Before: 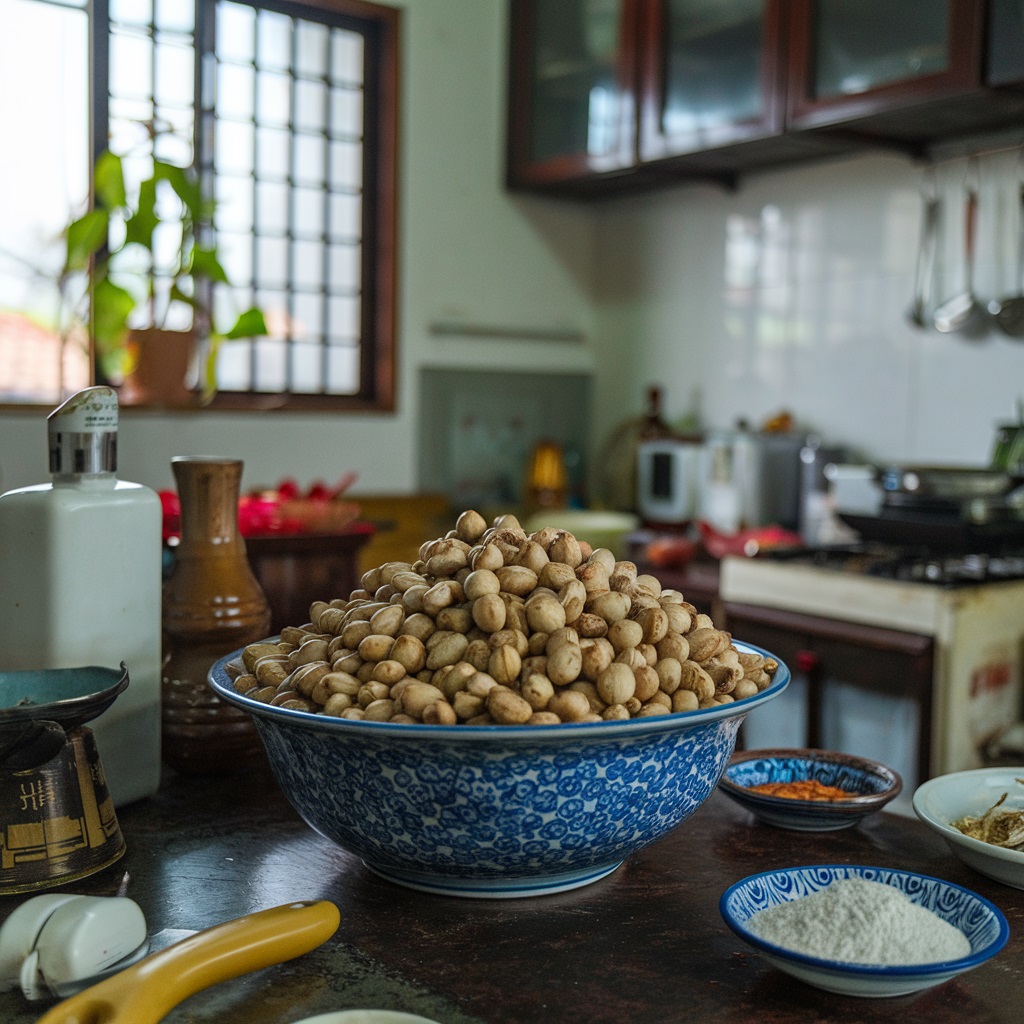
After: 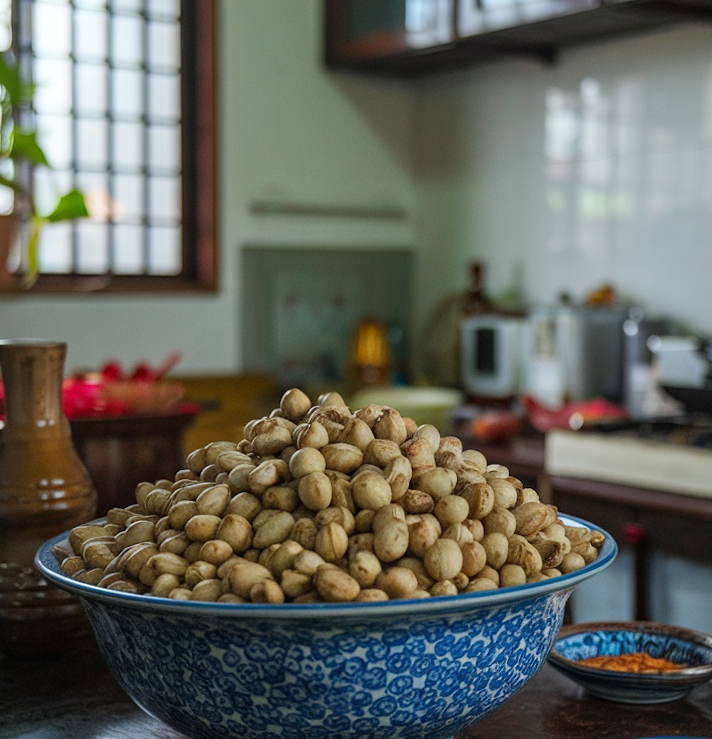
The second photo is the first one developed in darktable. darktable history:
tone equalizer: on, module defaults
rotate and perspective: rotation -1°, crop left 0.011, crop right 0.989, crop top 0.025, crop bottom 0.975
crop and rotate: left 17.046%, top 10.659%, right 12.989%, bottom 14.553%
